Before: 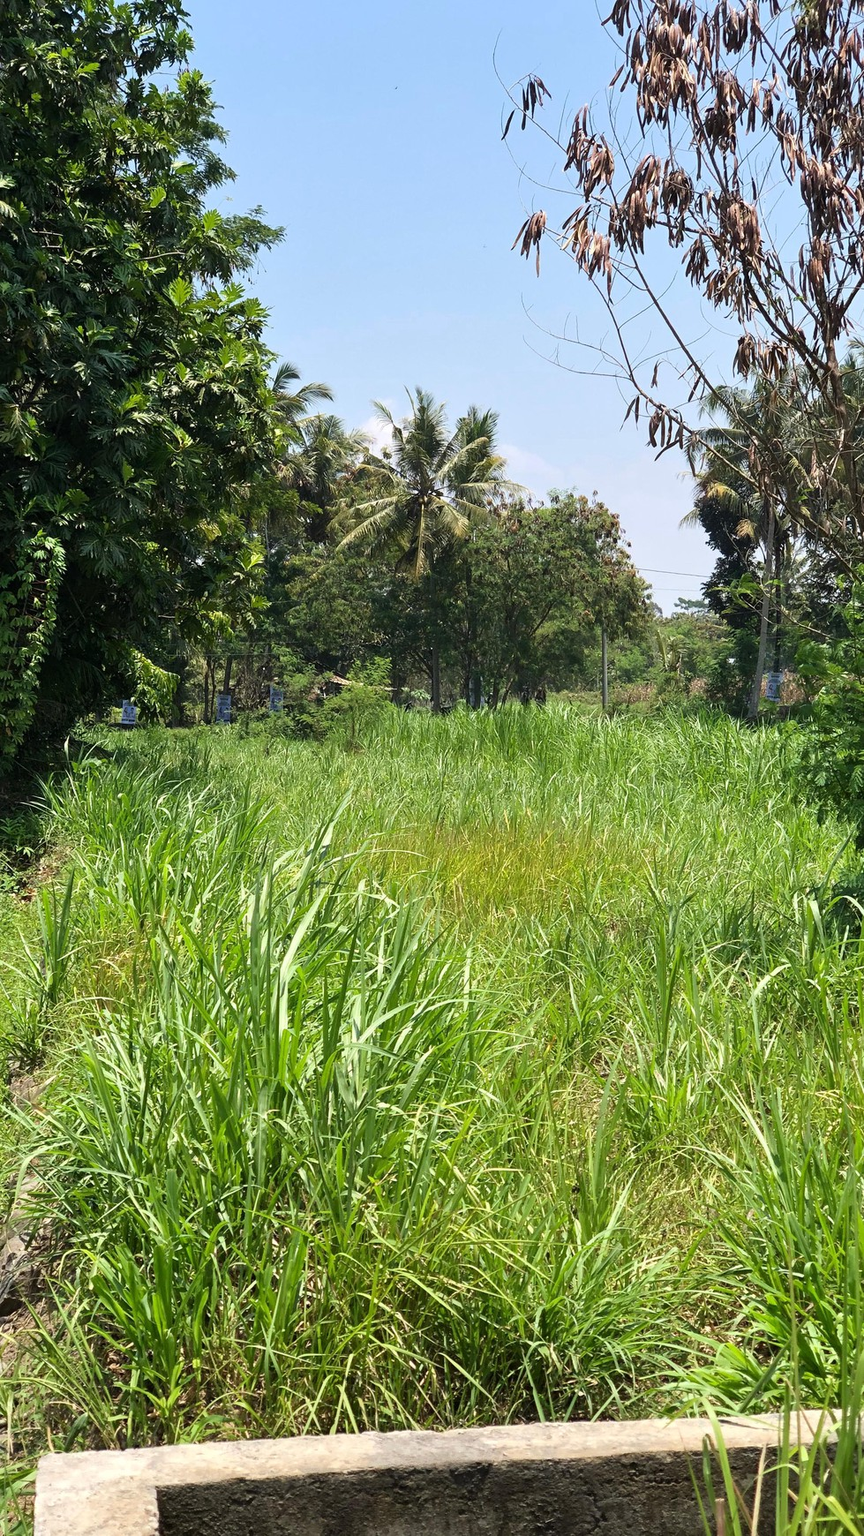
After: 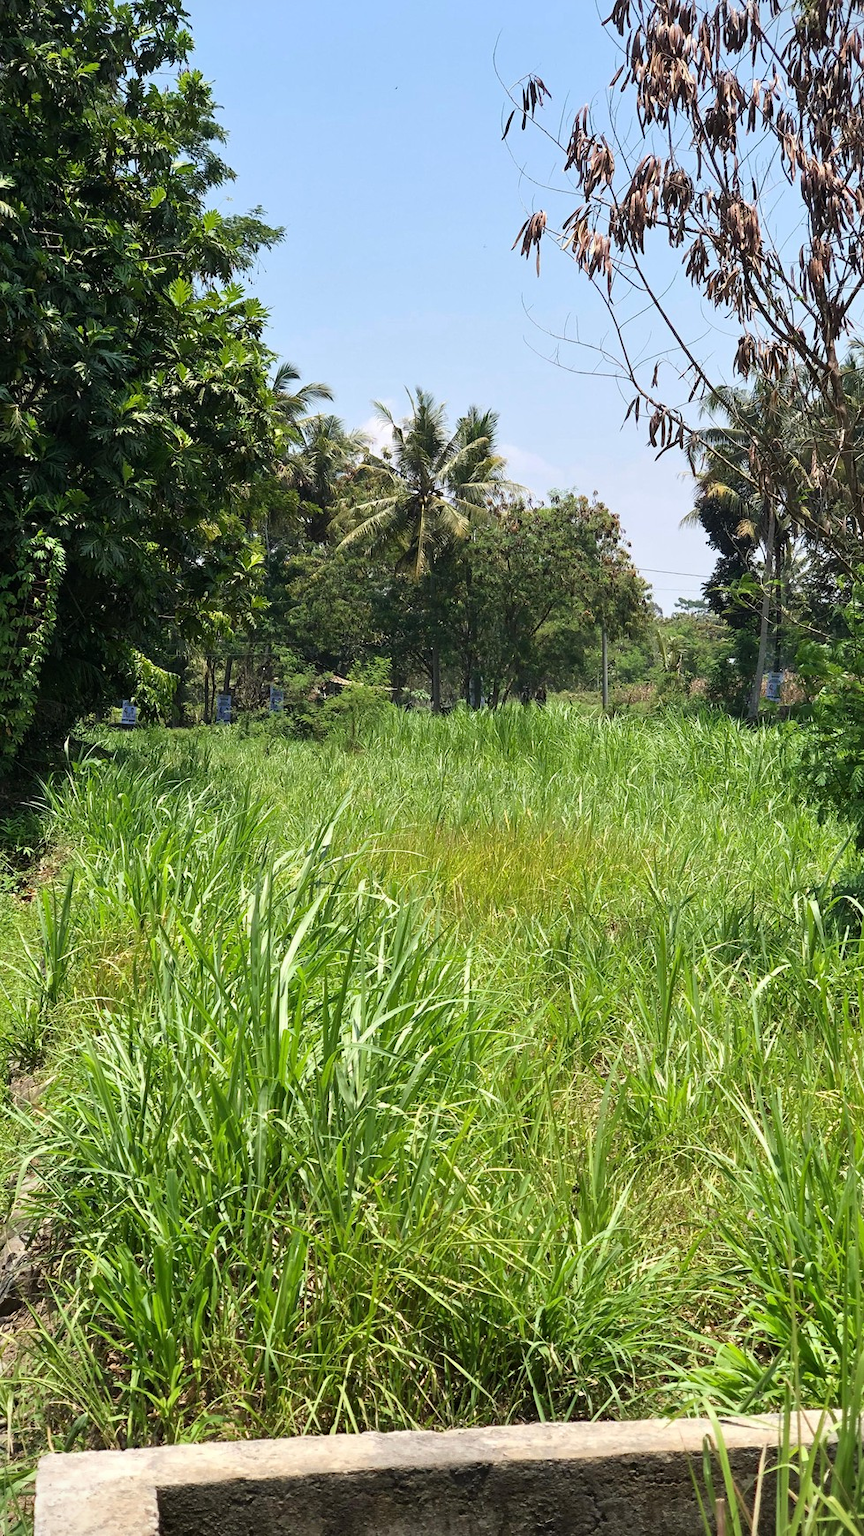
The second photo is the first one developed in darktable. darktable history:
vignetting: fall-off start 100.74%, unbound false
